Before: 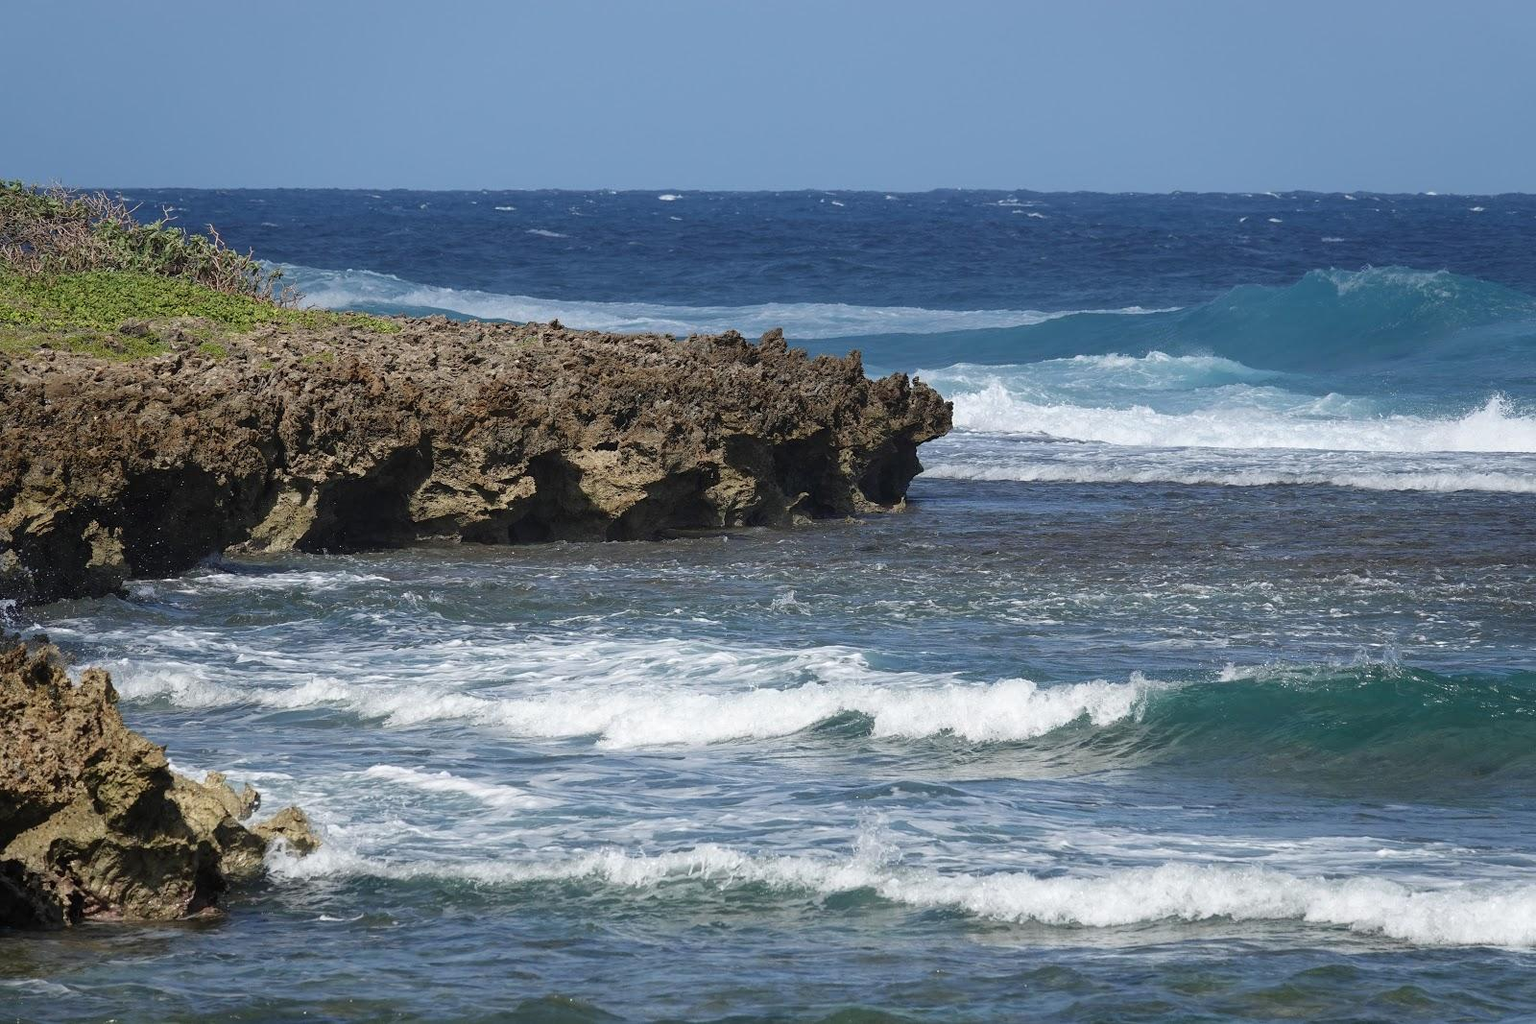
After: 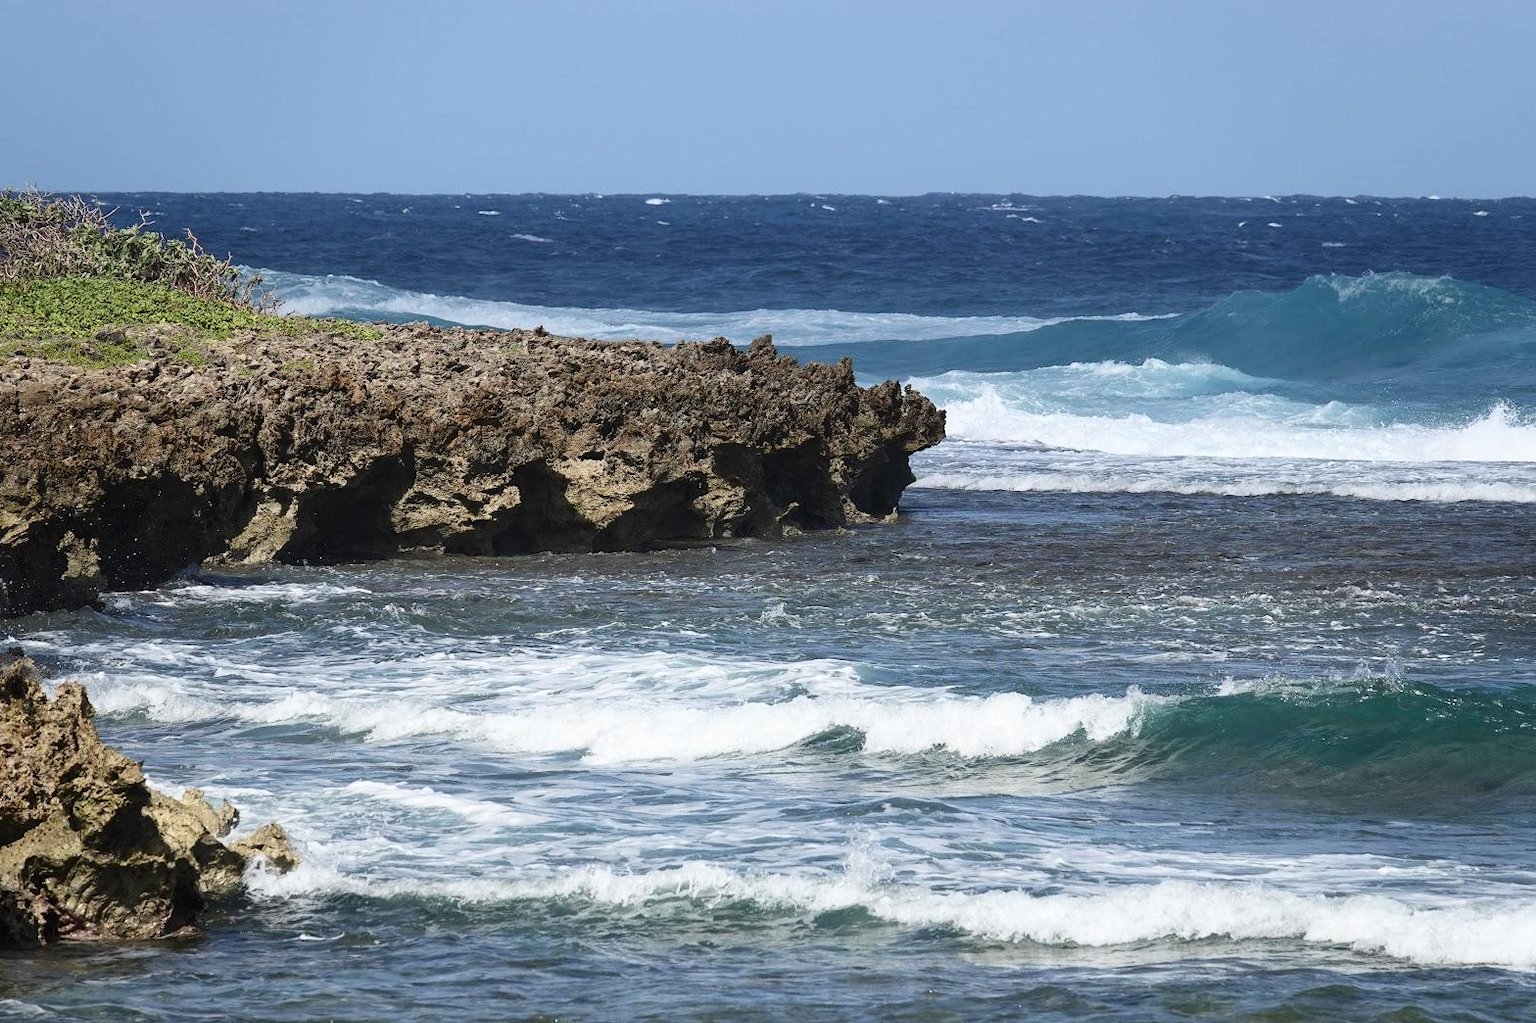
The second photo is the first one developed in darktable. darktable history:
crop: left 1.721%, right 0.276%, bottom 2.025%
contrast brightness saturation: contrast 0.239, brightness 0.087
